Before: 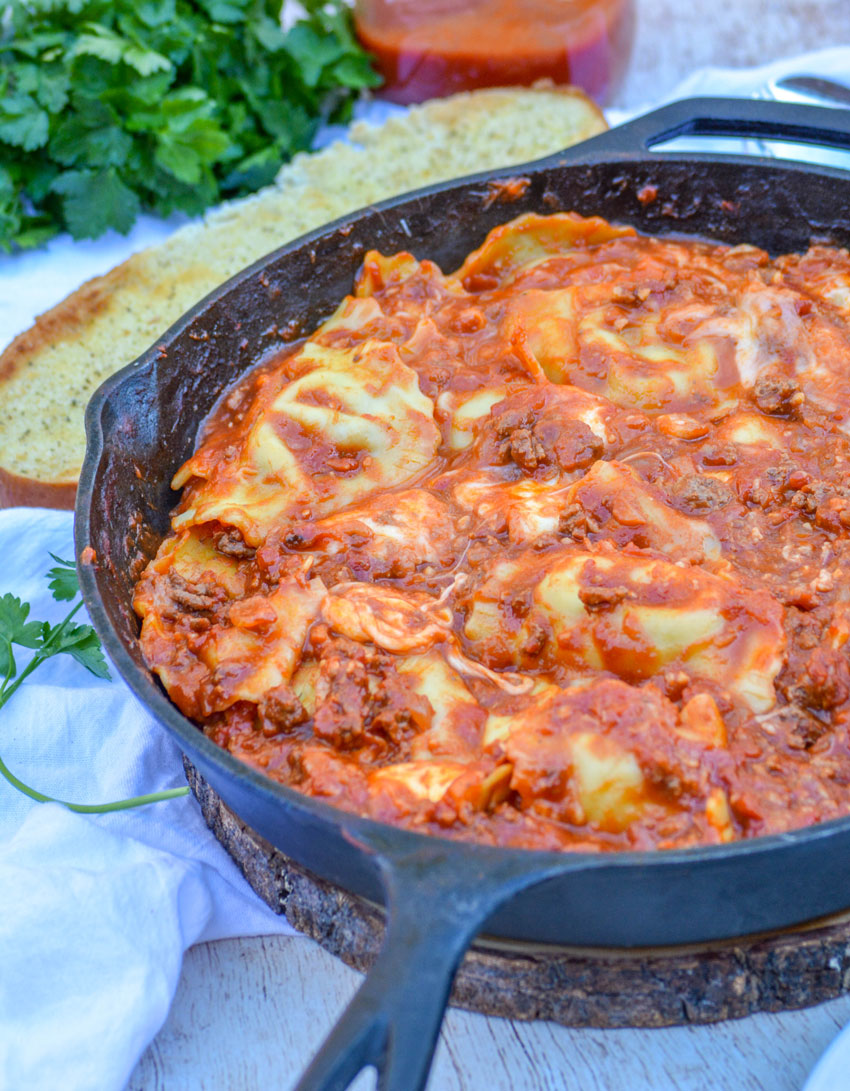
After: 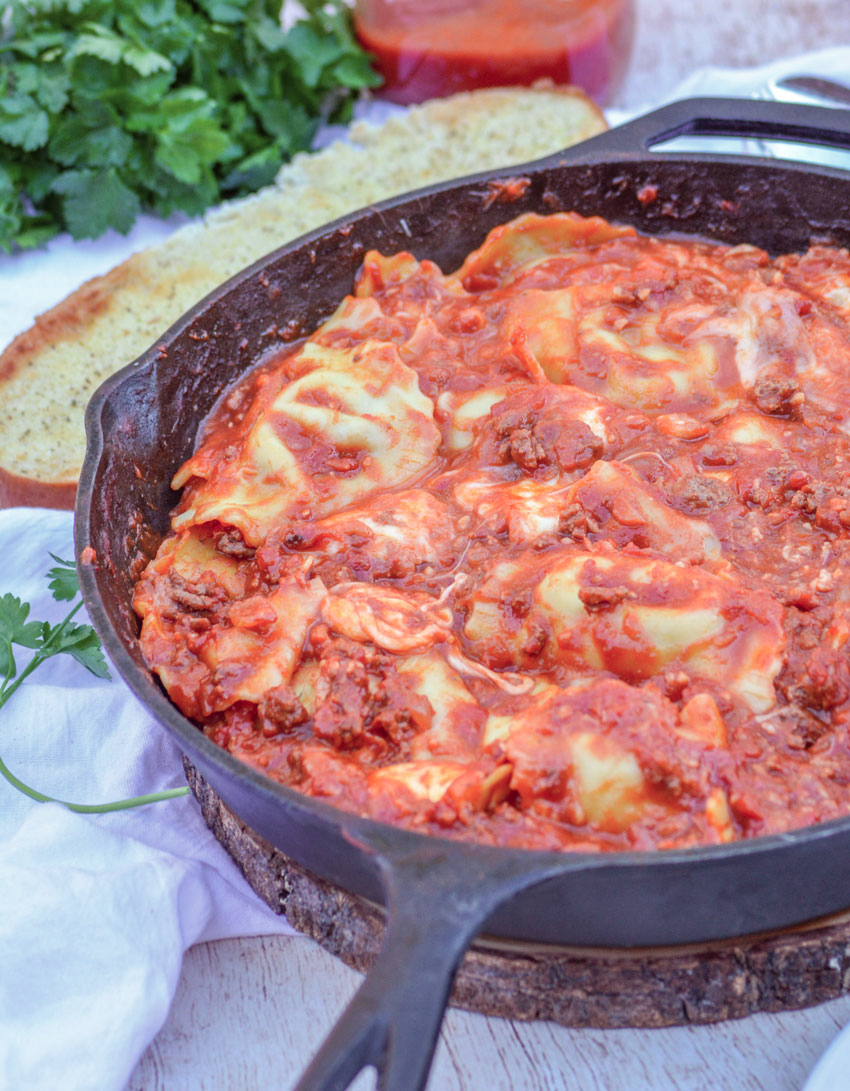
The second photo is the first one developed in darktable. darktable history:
color contrast: blue-yellow contrast 0.7
rgb levels: mode RGB, independent channels, levels [[0, 0.474, 1], [0, 0.5, 1], [0, 0.5, 1]]
